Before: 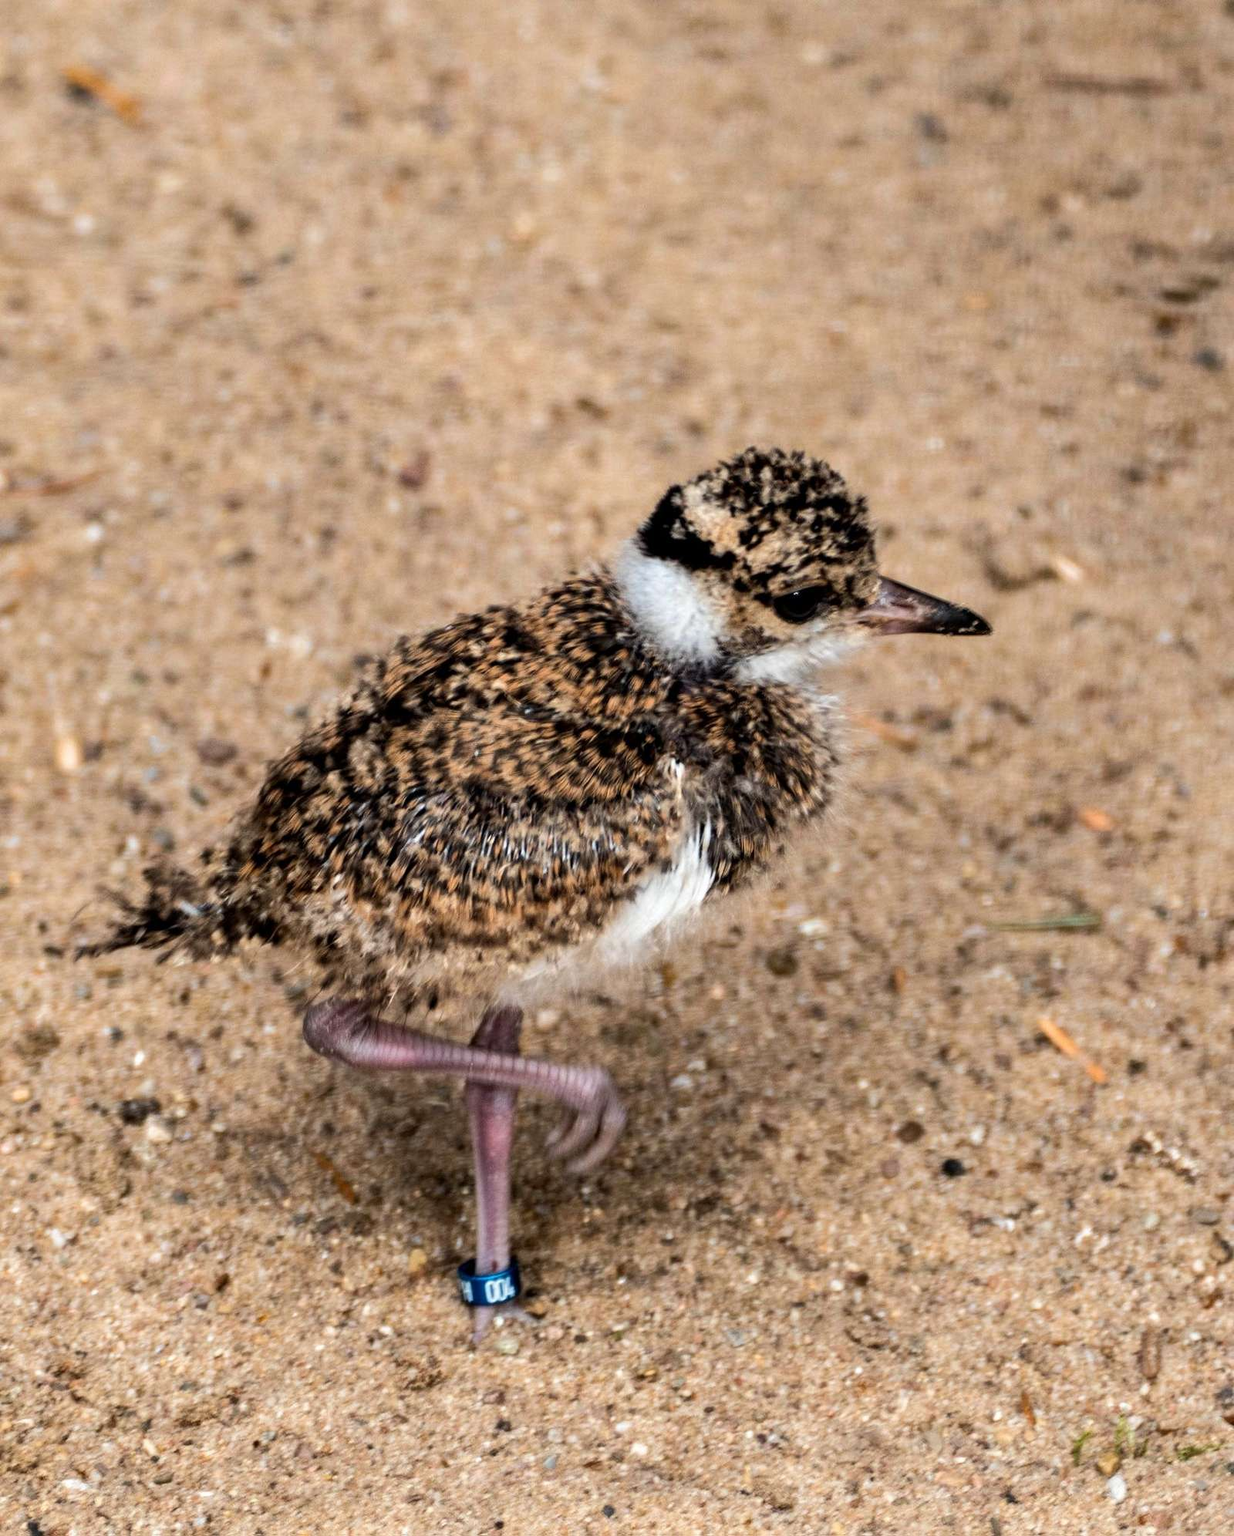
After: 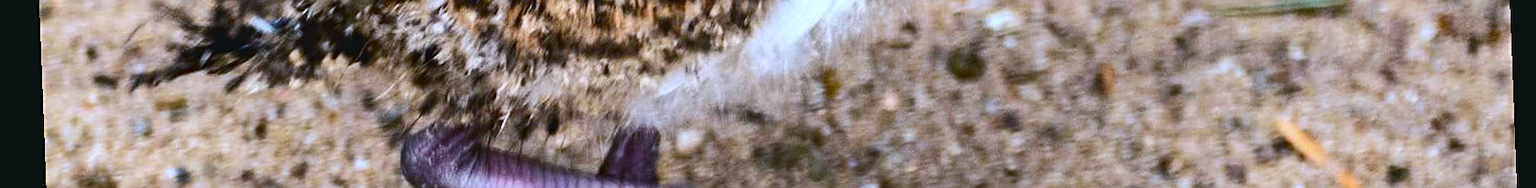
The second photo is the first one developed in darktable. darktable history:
contrast brightness saturation: contrast 0.21, brightness -0.11, saturation 0.21
white balance: red 0.871, blue 1.249
crop and rotate: top 59.084%, bottom 30.916%
color balance: lift [1.007, 1, 1, 1], gamma [1.097, 1, 1, 1]
sharpen: on, module defaults
rotate and perspective: rotation -2.22°, lens shift (horizontal) -0.022, automatic cropping off
color balance rgb: shadows lift › chroma 2%, shadows lift › hue 219.6°, power › hue 313.2°, highlights gain › chroma 3%, highlights gain › hue 75.6°, global offset › luminance 0.5%, perceptual saturation grading › global saturation 15.33%, perceptual saturation grading › highlights -19.33%, perceptual saturation grading › shadows 20%, global vibrance 20%
